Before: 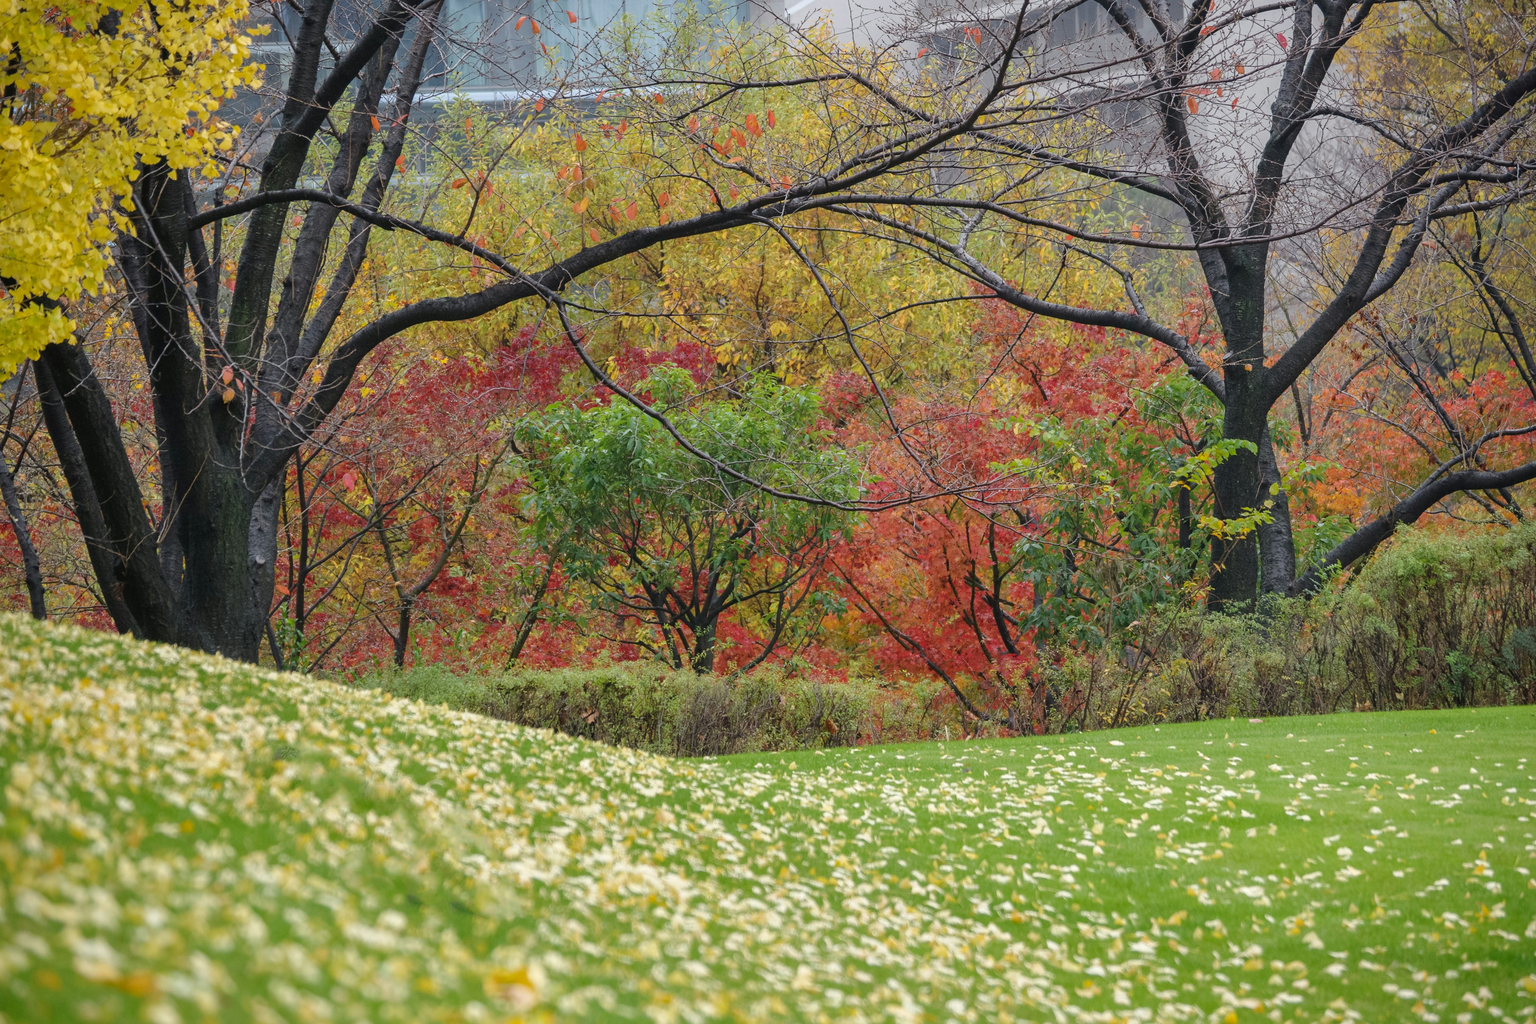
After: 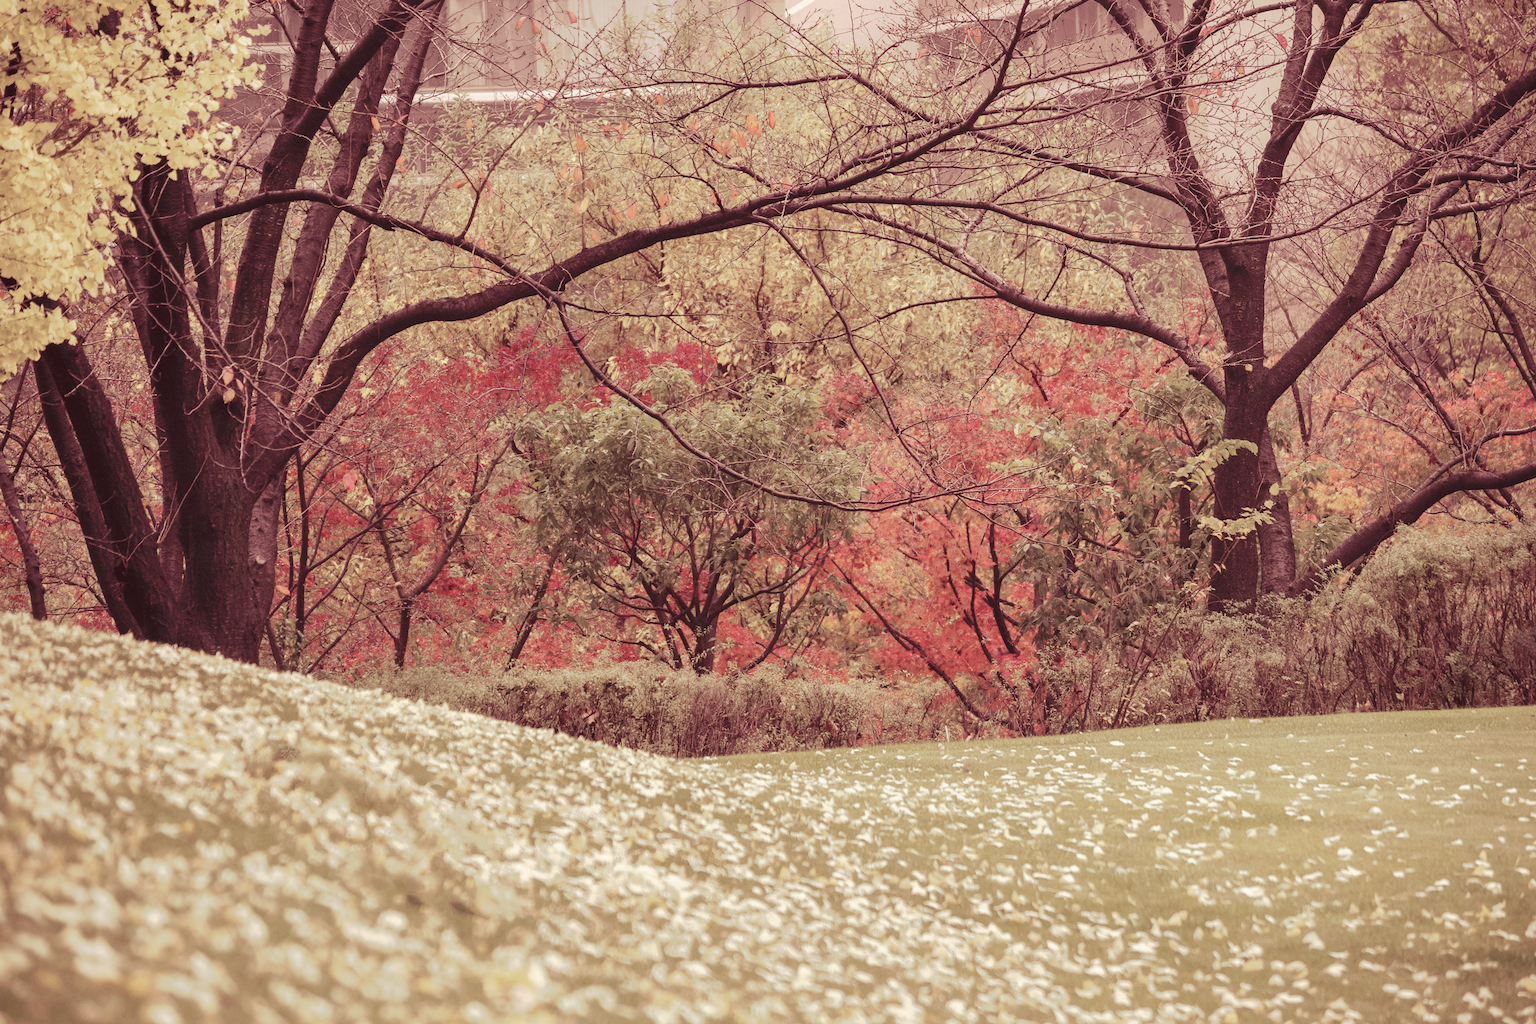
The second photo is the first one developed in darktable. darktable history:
tone curve: curves: ch0 [(0, 0) (0.003, 0.024) (0.011, 0.029) (0.025, 0.044) (0.044, 0.072) (0.069, 0.104) (0.1, 0.131) (0.136, 0.159) (0.177, 0.191) (0.224, 0.245) (0.277, 0.298) (0.335, 0.354) (0.399, 0.428) (0.468, 0.503) (0.543, 0.596) (0.623, 0.684) (0.709, 0.781) (0.801, 0.843) (0.898, 0.946) (1, 1)], preserve colors none
color look up table: target L [93.89, 92.75, 91.23, 83.76, 79.41, 78.52, 71.8, 69.47, 61.57, 51.82, 22.09, 3.943, 200.39, 88.82, 79.69, 68.29, 72.95, 59.35, 66.59, 55.69, 57.39, 54.43, 43.8, 36.33, 30.47, 25.55, 97.54, 76.26, 74.21, 83.47, 90.79, 80.8, 62.77, 91.53, 59.67, 85.07, 79.7, 43.71, 43.02, 43.71, 61, 16.31, 91.99, 94.02, 80.33, 91.02, 72, 35.51, 33.63], target a [-2.923, -4.447, -12.66, -7.278, 2.289, -12.1, -1.019, -13.23, 7.24, 1.045, 7.067, 7.49, 0, -0.318, 11.66, 8.619, 26.61, 15.24, 11.29, 54.82, 45.15, 29.14, 52.3, 43.24, 26.61, 27.87, 0.27, 8.391, 23.81, 11.48, 3.993, 2.435, 55.69, 0.264, 58.47, 7.025, 2.62, 27.2, 41.72, 39.85, 10.46, 28.85, -4.968, 2.12, -1.003, -0.452, 5.643, 14.95, 19.49], target b [7.661, 15.53, 8.13, 31.75, 26.43, 26.74, 15.97, 30.31, 20.25, 24.2, 13.79, 1.961, 0, 31.83, 37.92, 18.82, 23.94, 12.91, 28.8, 18.23, 5.212, 19.84, 16.6, 15.88, 16.38, 7.98, 5.106, 15.33, 7.656, -5.887, -3.233, 15.75, -12.66, -2.936, -38.63, -4.113, 14.19, 2.695, -6.178, -12.29, 12.06, -0.004, 0.644, -0.569, 13.72, -1.501, 10.11, 7.214, 7.27], num patches 49
